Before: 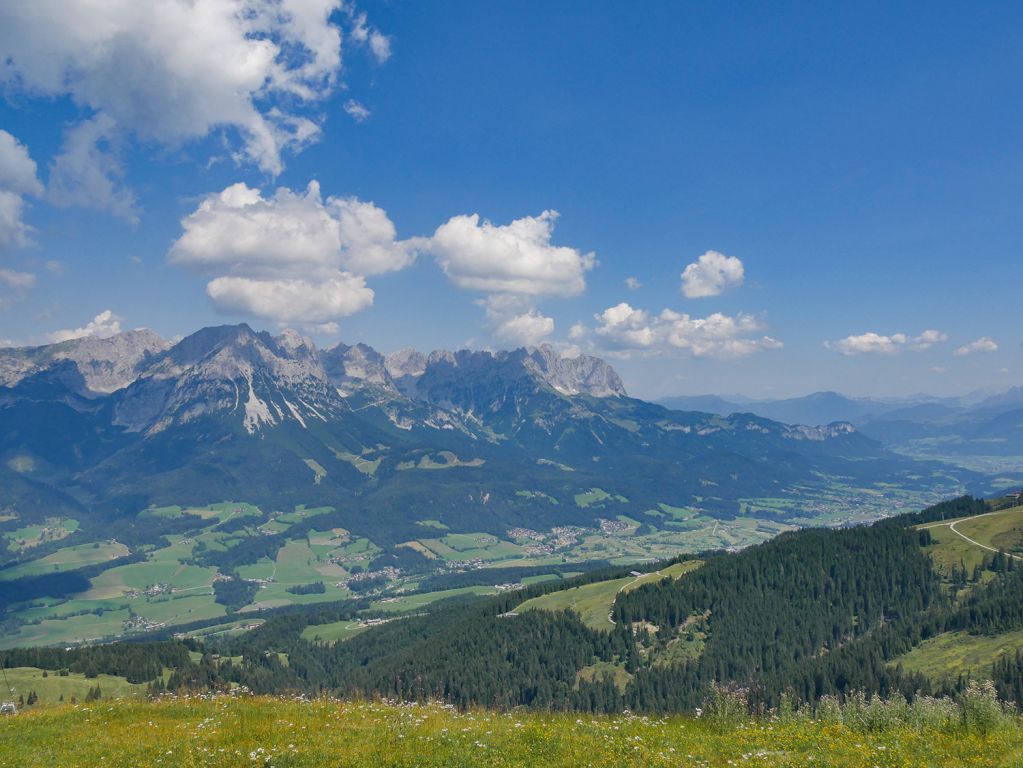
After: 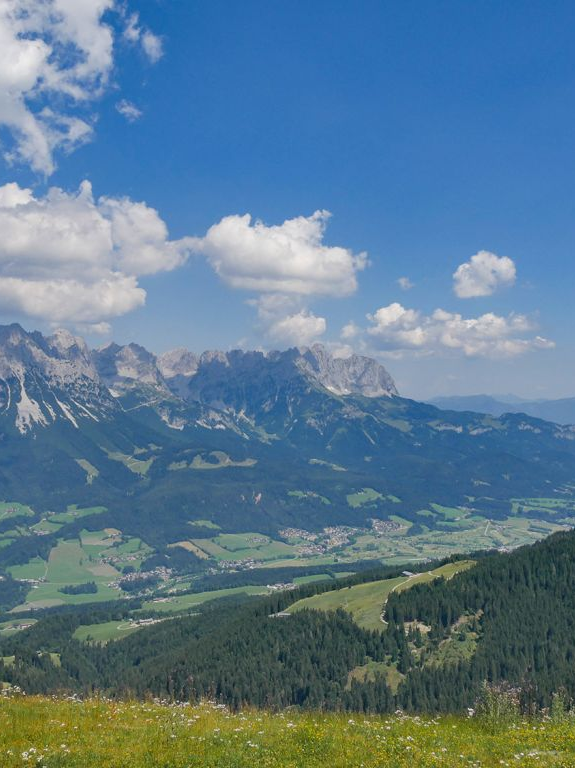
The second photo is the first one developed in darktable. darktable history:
crop and rotate: left 22.336%, right 21.365%
